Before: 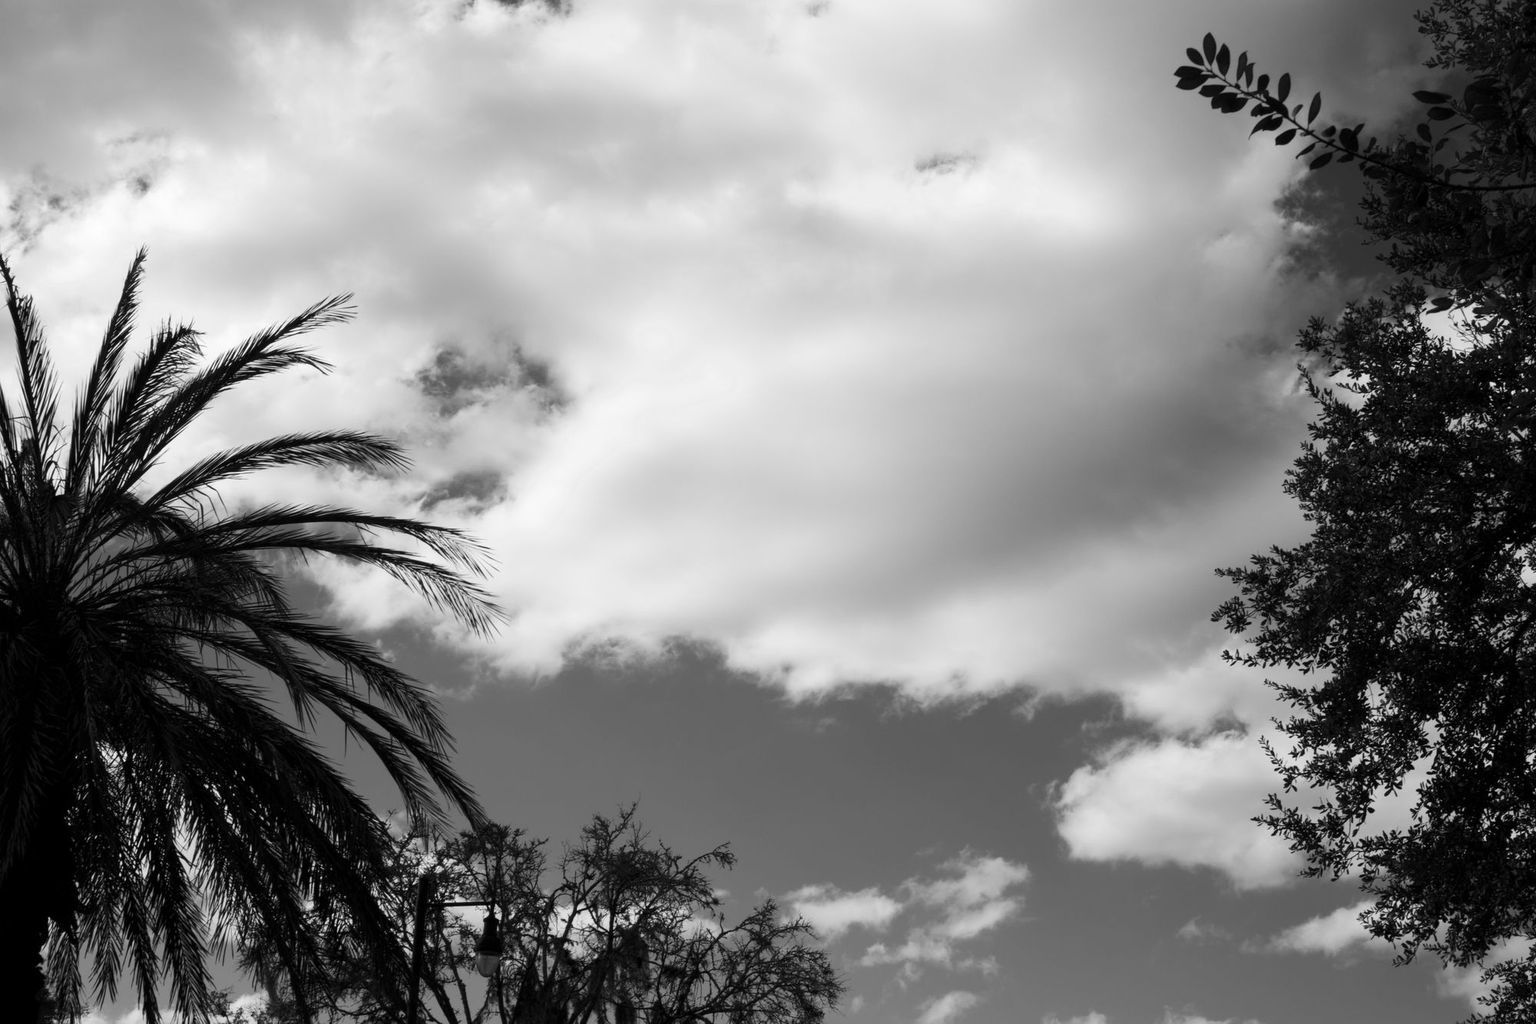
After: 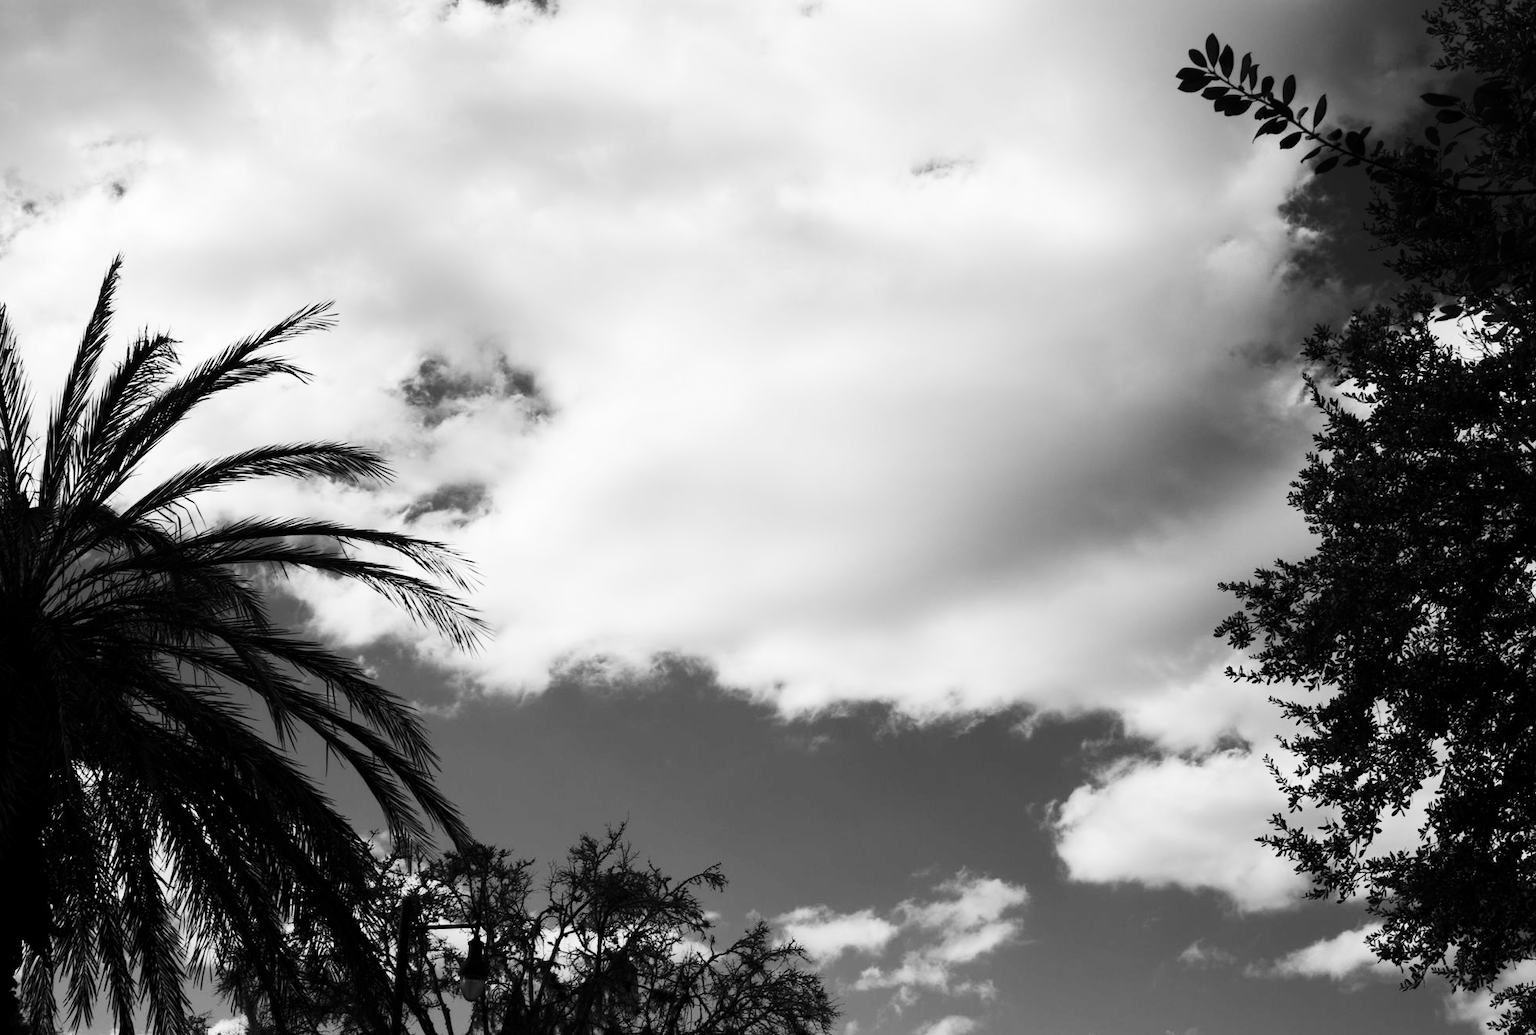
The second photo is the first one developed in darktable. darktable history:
crop and rotate: left 1.774%, right 0.633%, bottom 1.28%
contrast brightness saturation: contrast 0.28
